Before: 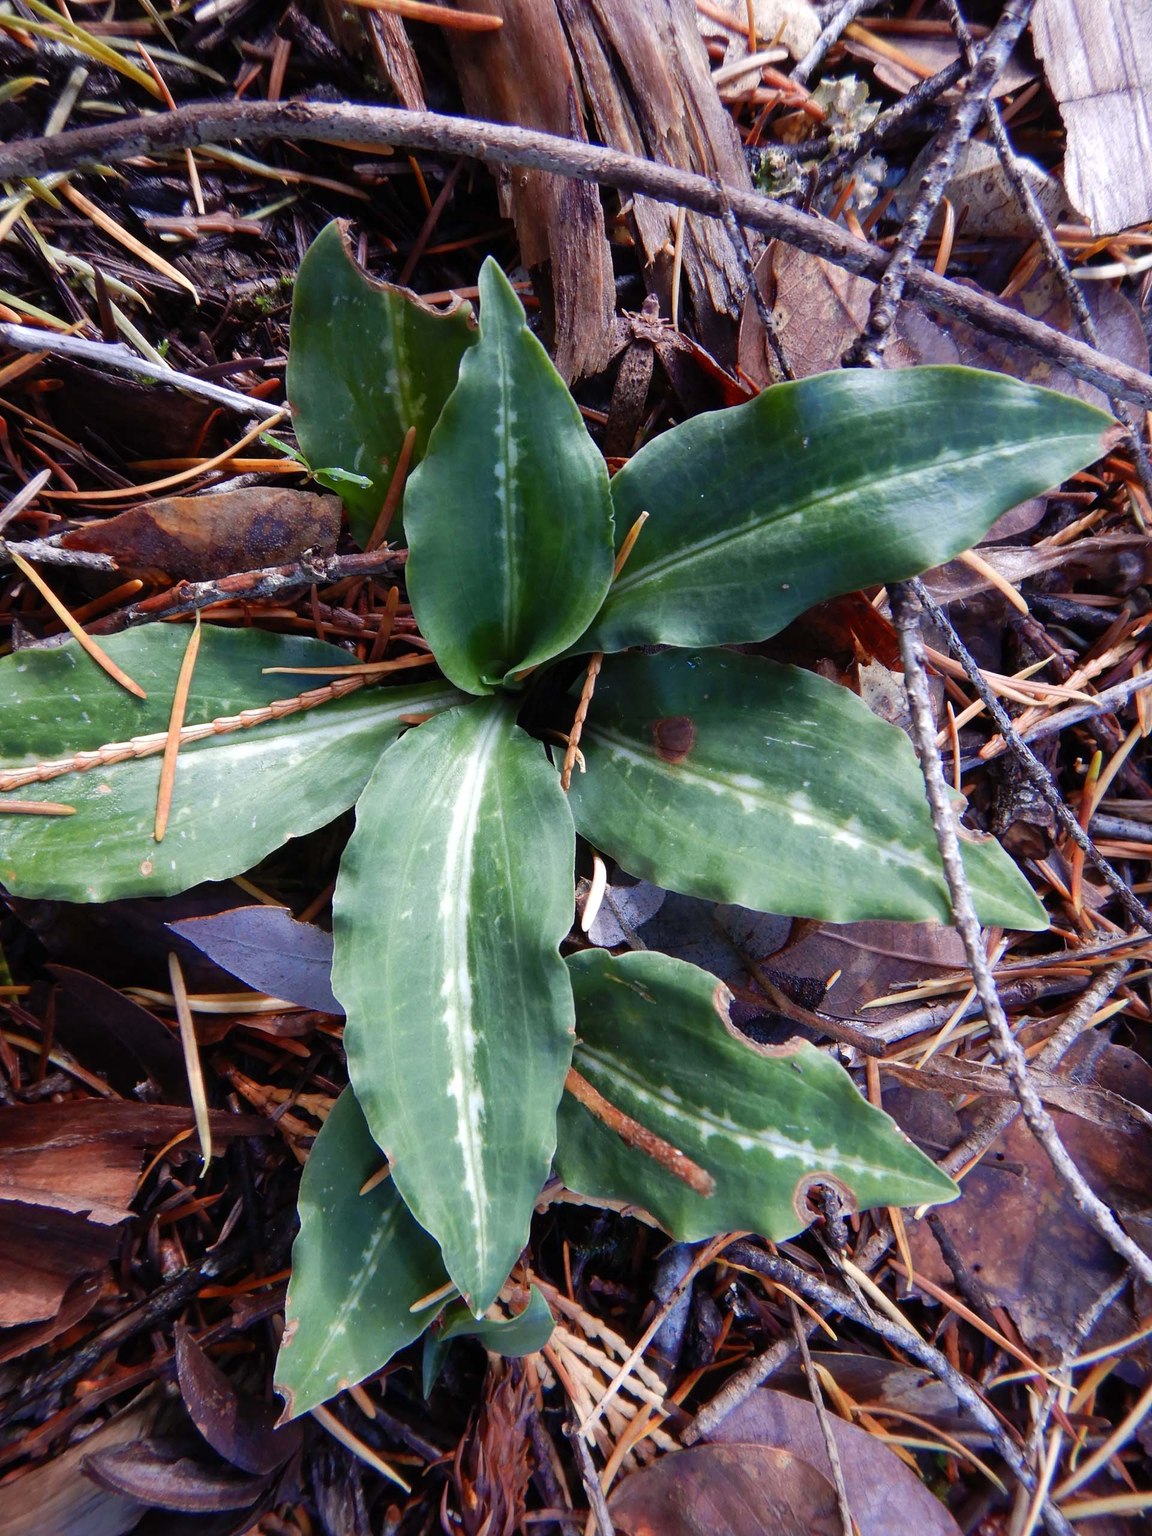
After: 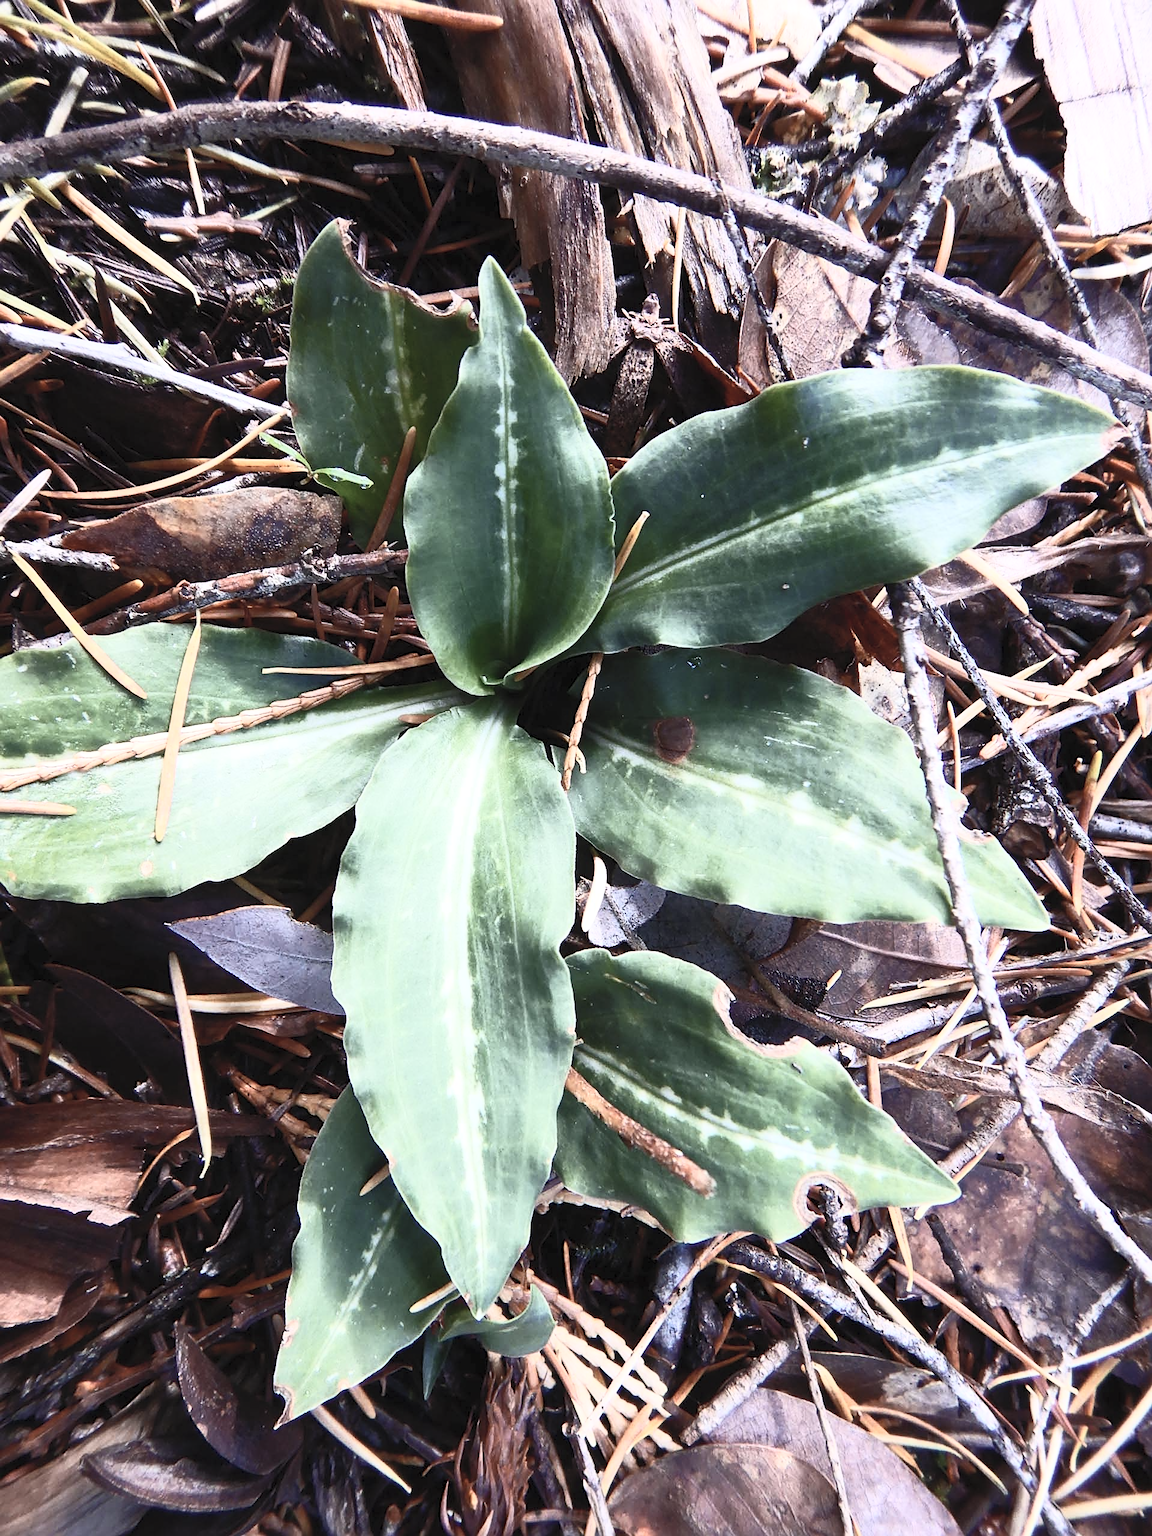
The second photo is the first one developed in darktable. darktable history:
sharpen: on, module defaults
contrast brightness saturation: contrast 0.586, brightness 0.569, saturation -0.343
